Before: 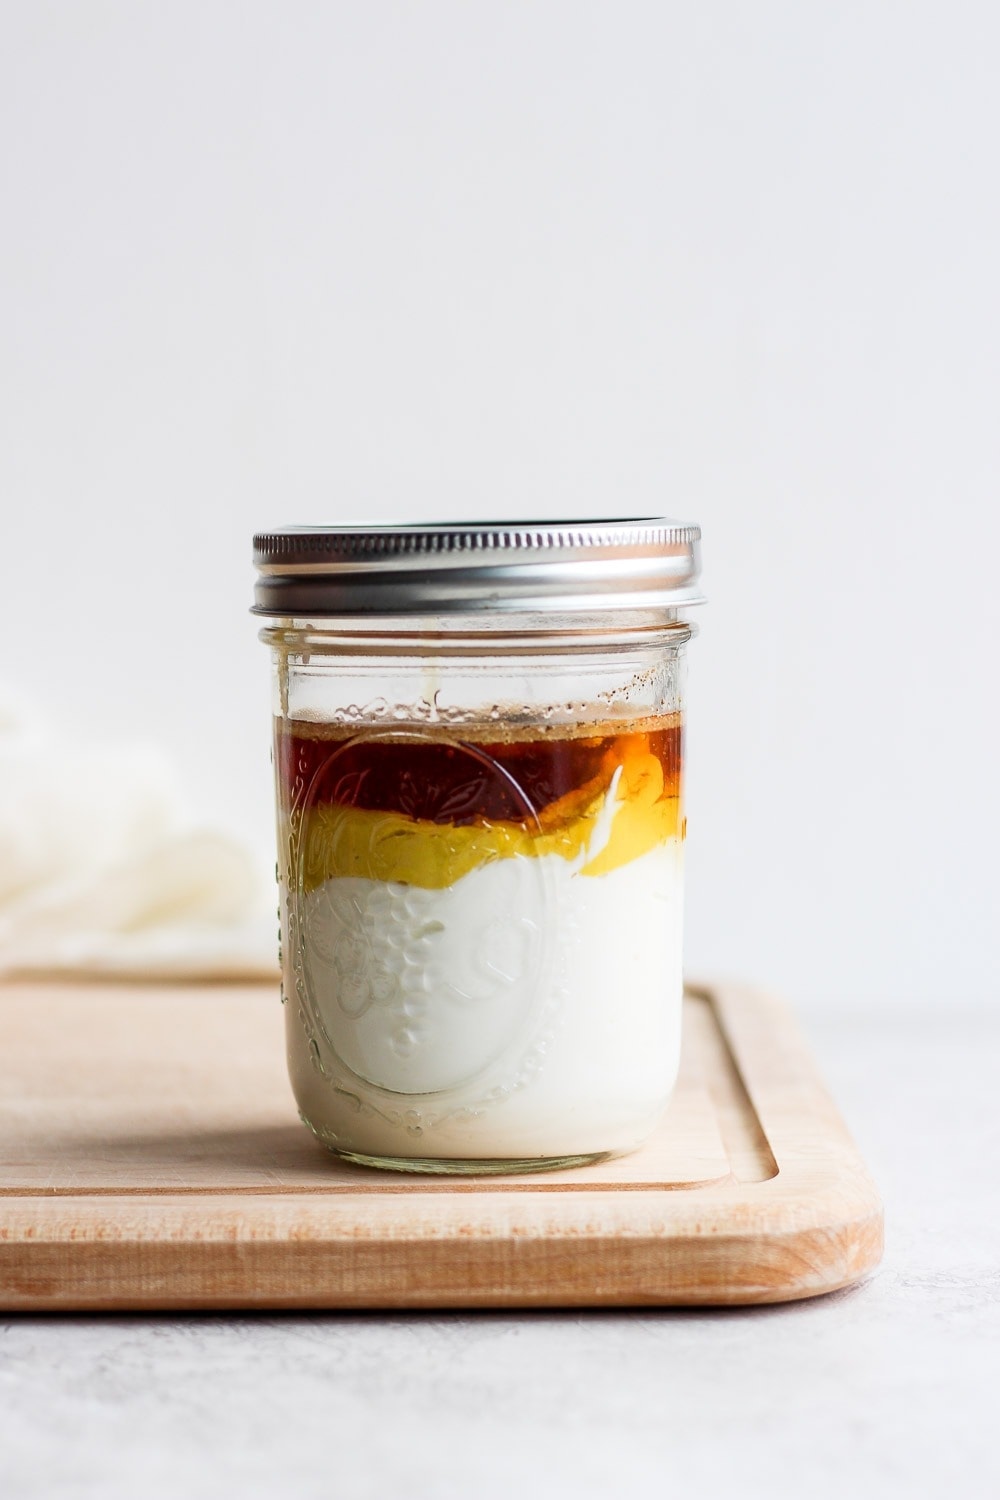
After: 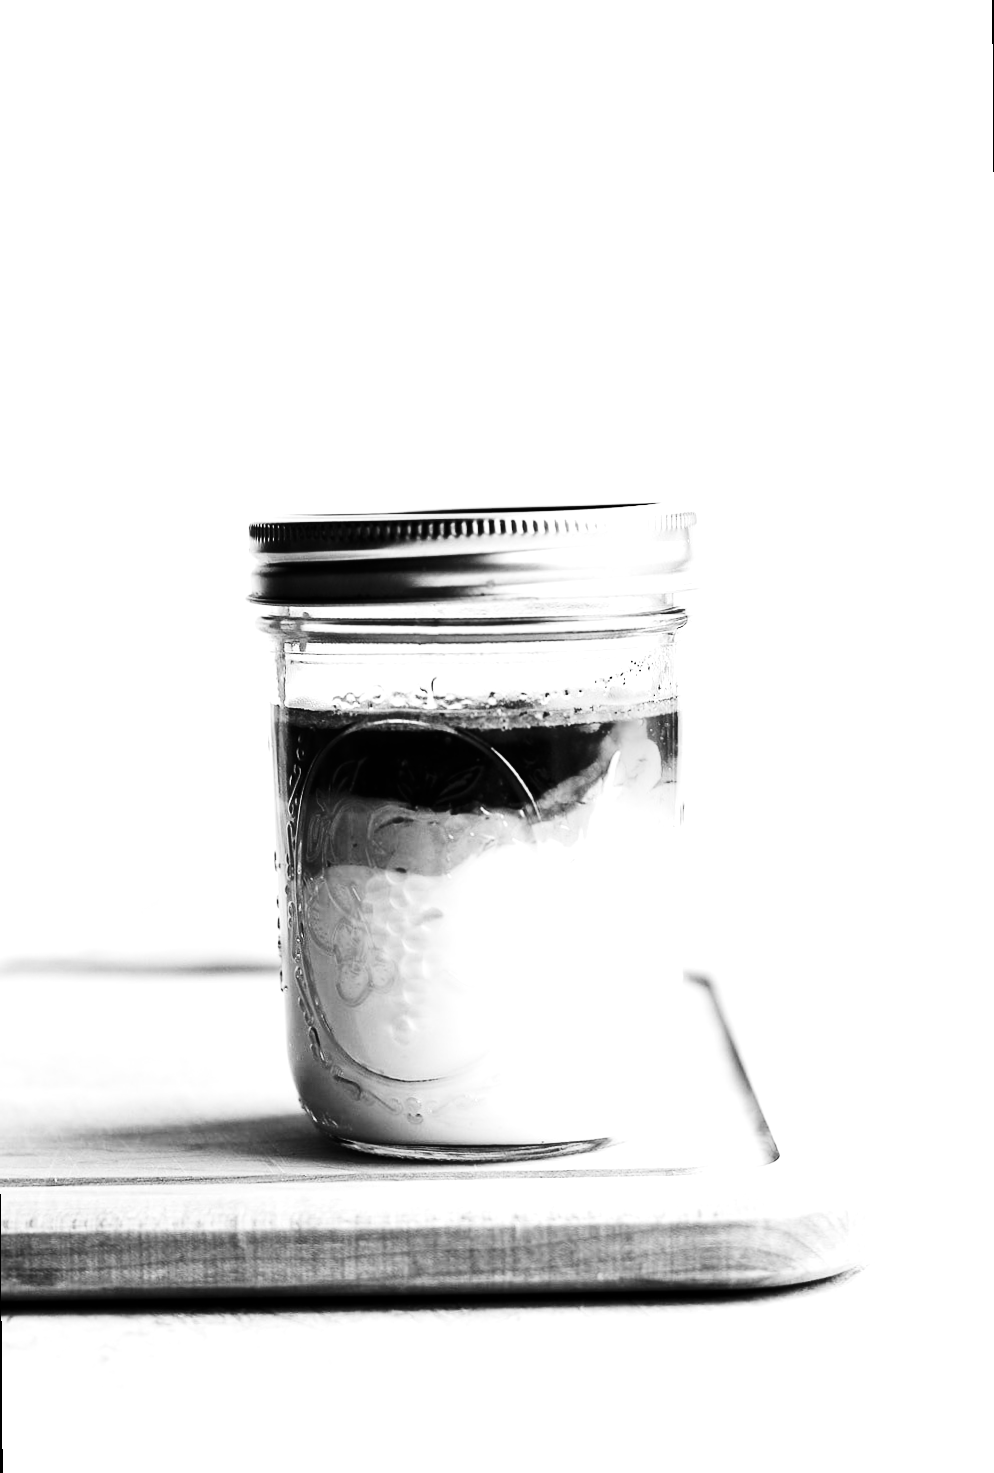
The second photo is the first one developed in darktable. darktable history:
rotate and perspective: rotation -0.45°, automatic cropping original format, crop left 0.008, crop right 0.992, crop top 0.012, crop bottom 0.988
monochrome: on, module defaults
contrast brightness saturation: contrast 0.32, brightness -0.08, saturation 0.17
tone equalizer: -8 EV -0.75 EV, -7 EV -0.7 EV, -6 EV -0.6 EV, -5 EV -0.4 EV, -3 EV 0.4 EV, -2 EV 0.6 EV, -1 EV 0.7 EV, +0 EV 0.75 EV, edges refinement/feathering 500, mask exposure compensation -1.57 EV, preserve details no
